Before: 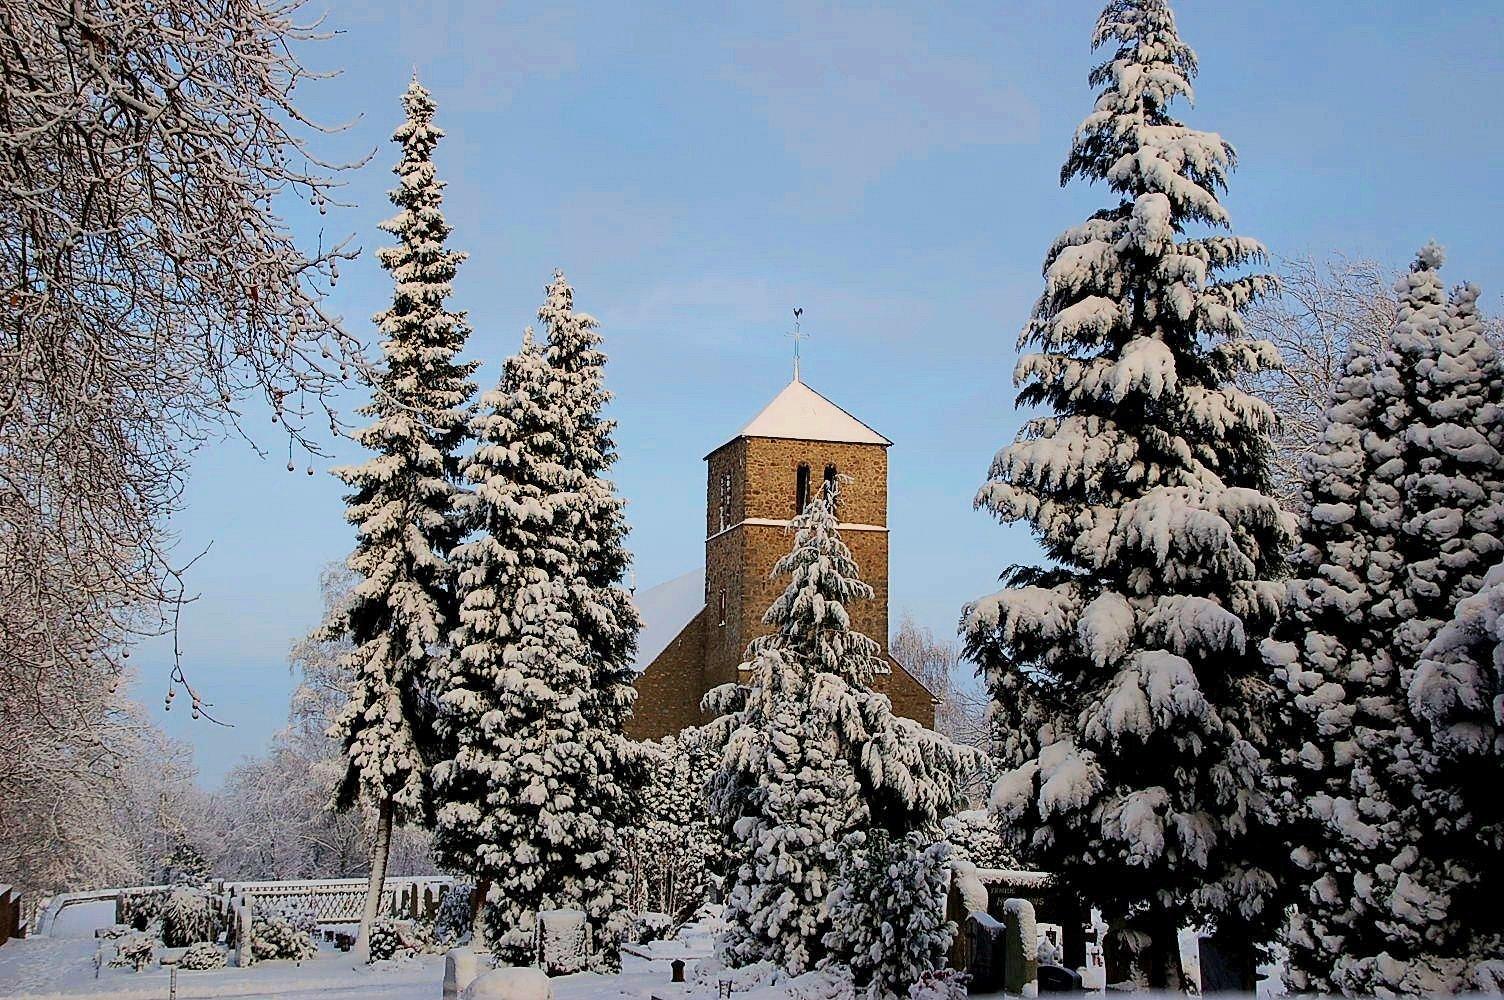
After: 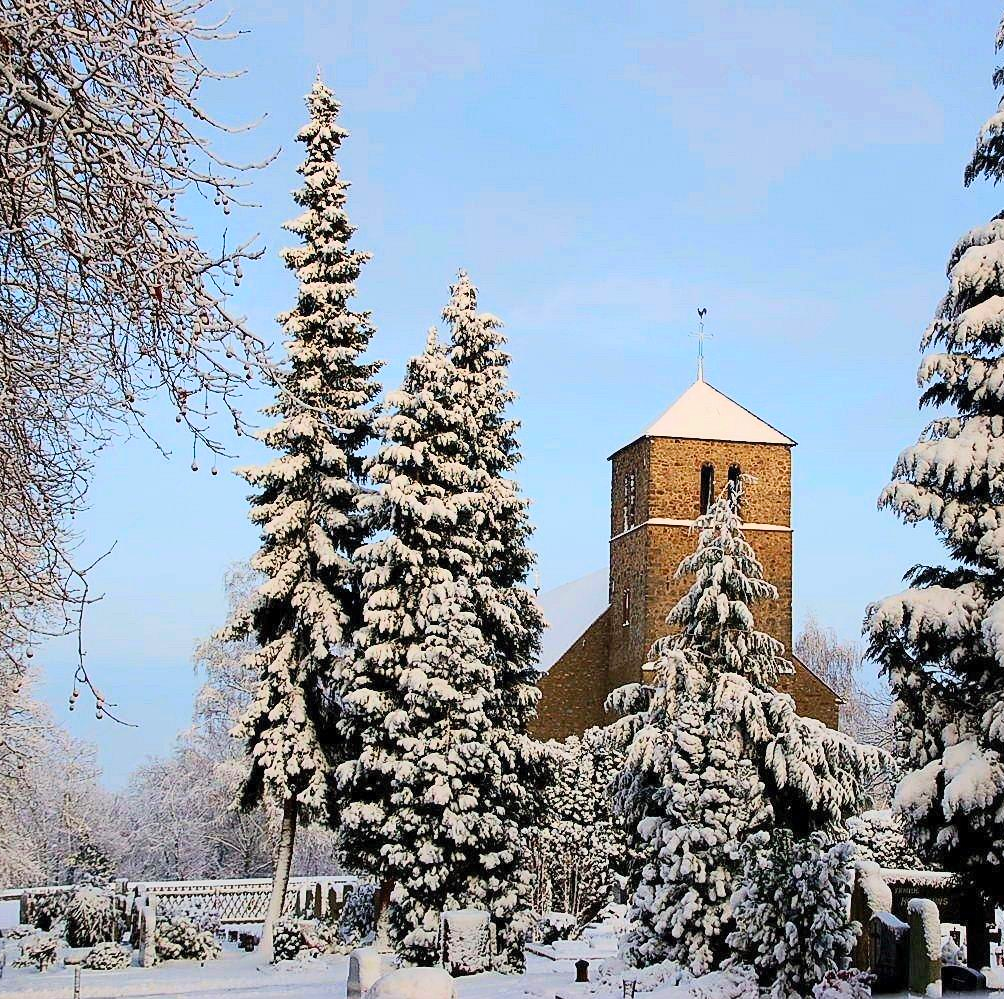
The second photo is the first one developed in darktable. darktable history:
color balance rgb: perceptual saturation grading › global saturation -1.945%, perceptual saturation grading › highlights -7.911%, perceptual saturation grading › mid-tones 8.233%, perceptual saturation grading › shadows 4.37%
crop and rotate: left 6.392%, right 26.842%
contrast brightness saturation: contrast 0.198, brightness 0.157, saturation 0.218
